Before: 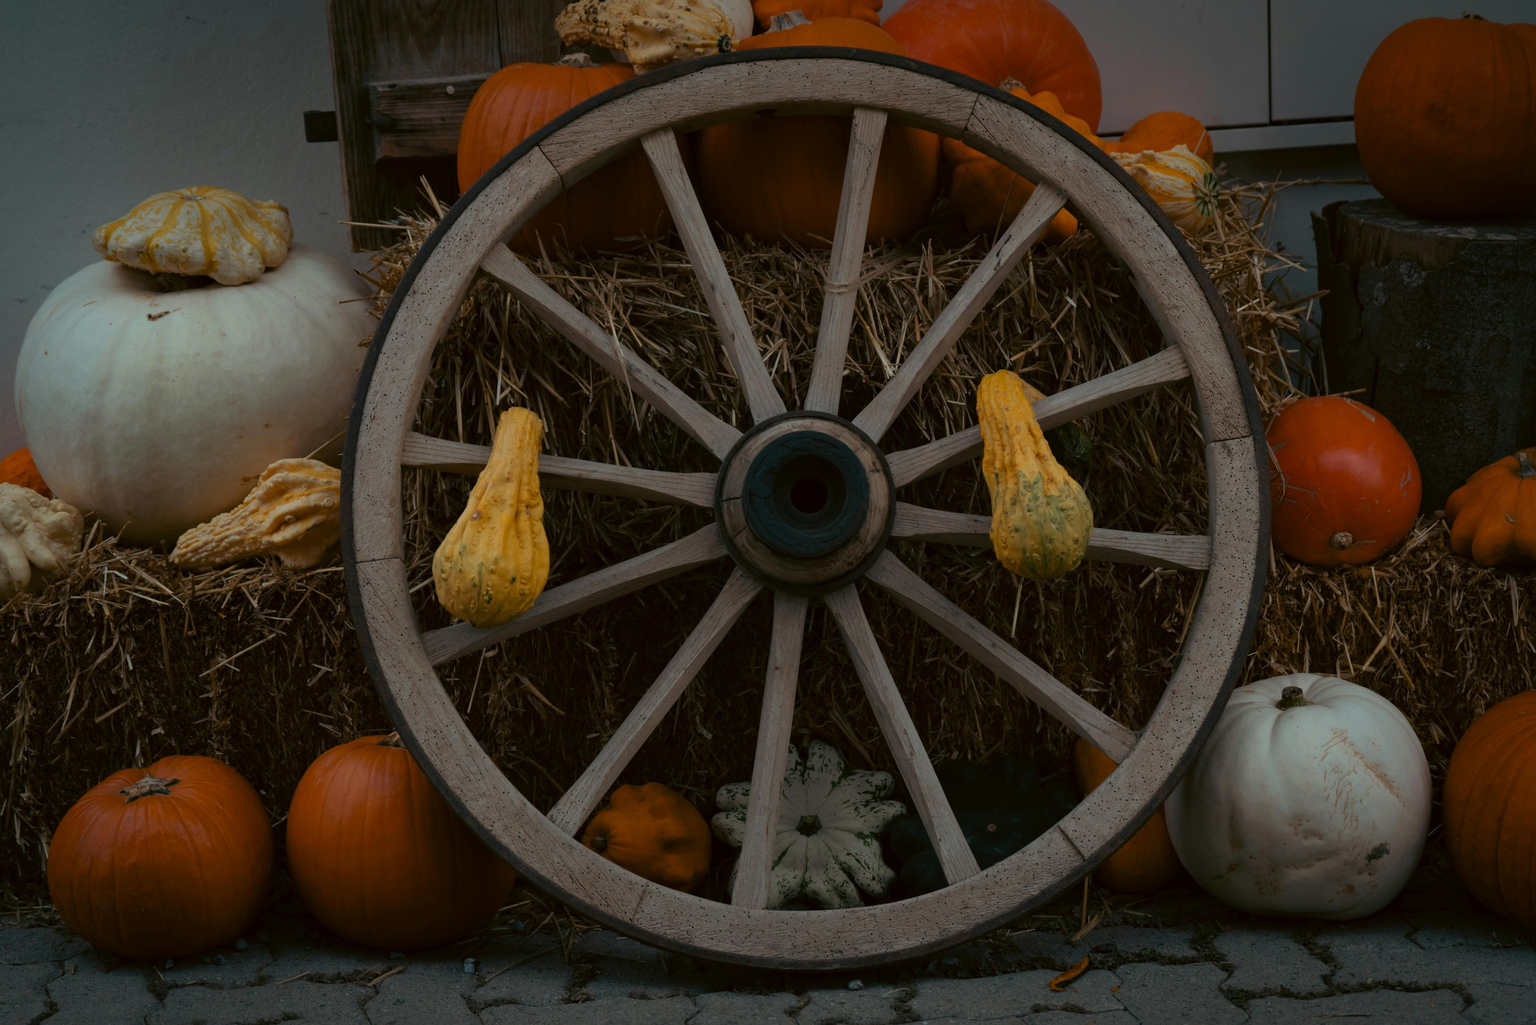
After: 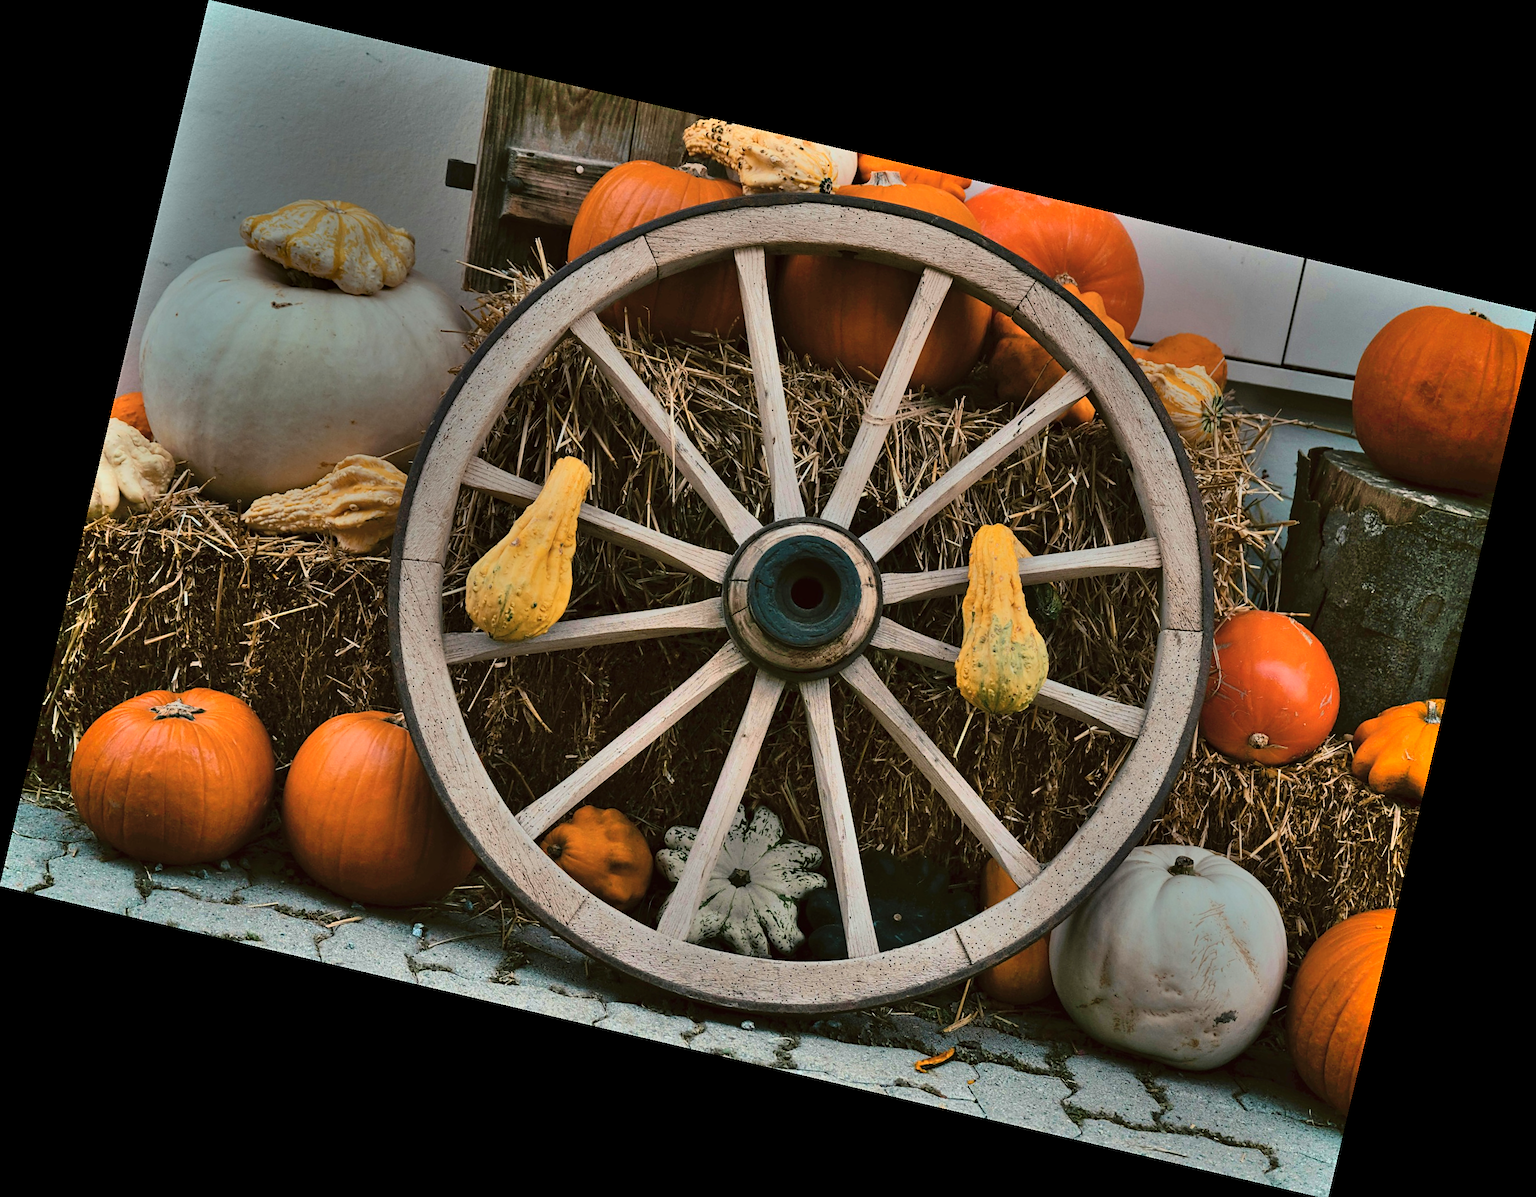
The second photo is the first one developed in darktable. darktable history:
rotate and perspective: rotation 13.27°, automatic cropping off
shadows and highlights: shadows 75, highlights -60.85, soften with gaussian
sharpen: on, module defaults
